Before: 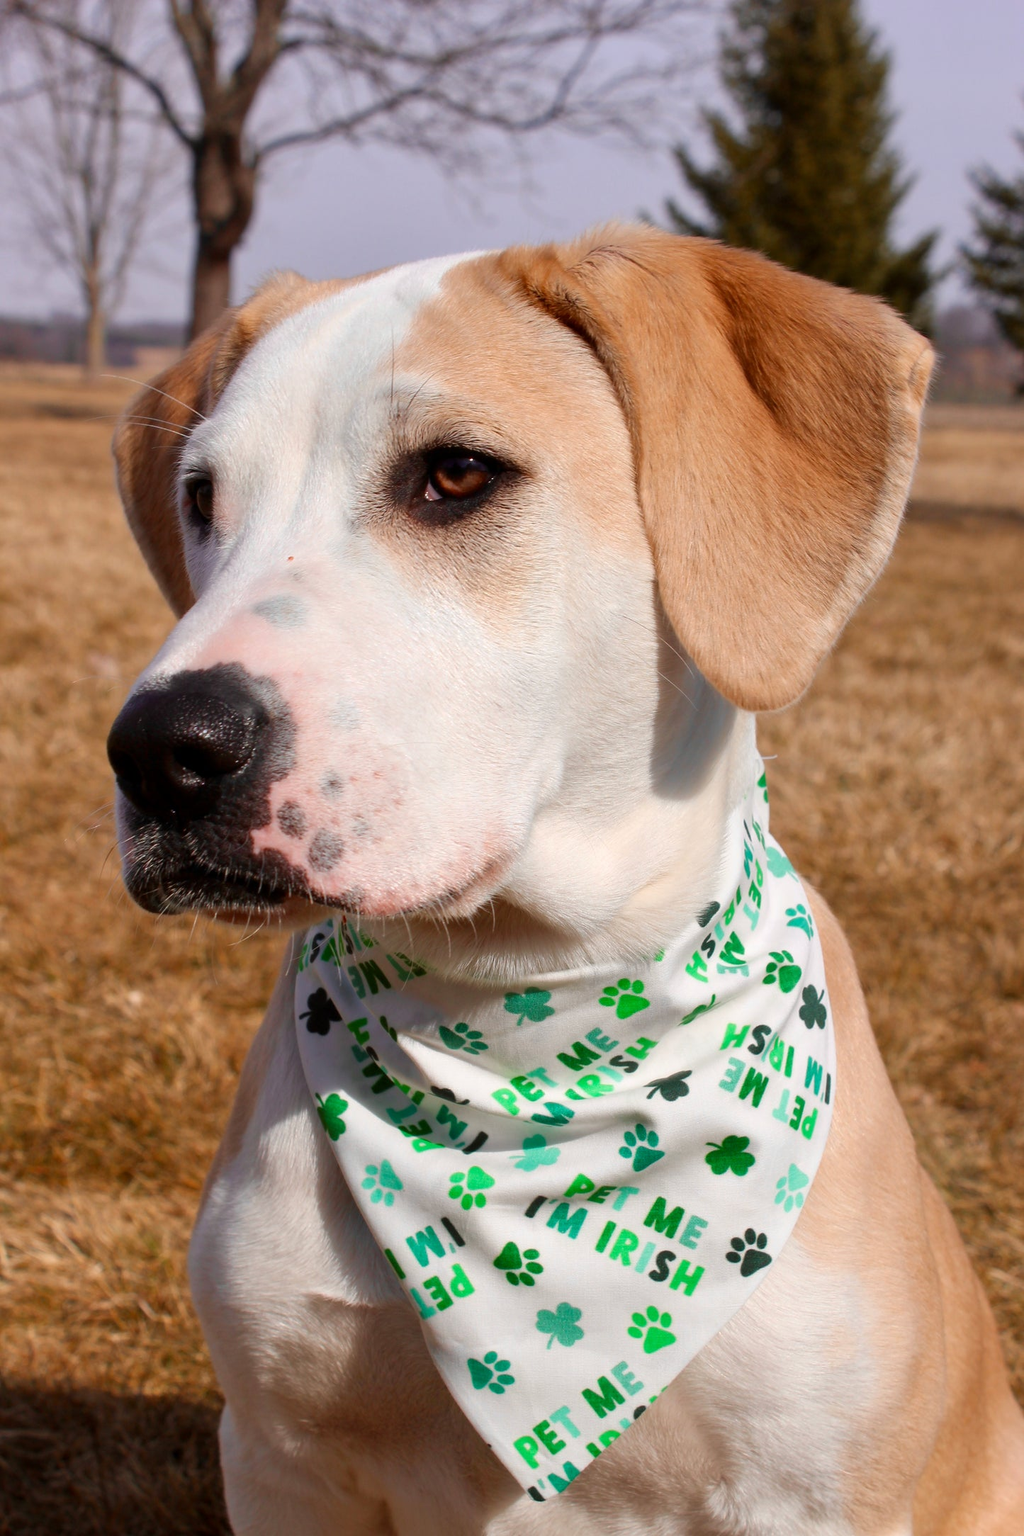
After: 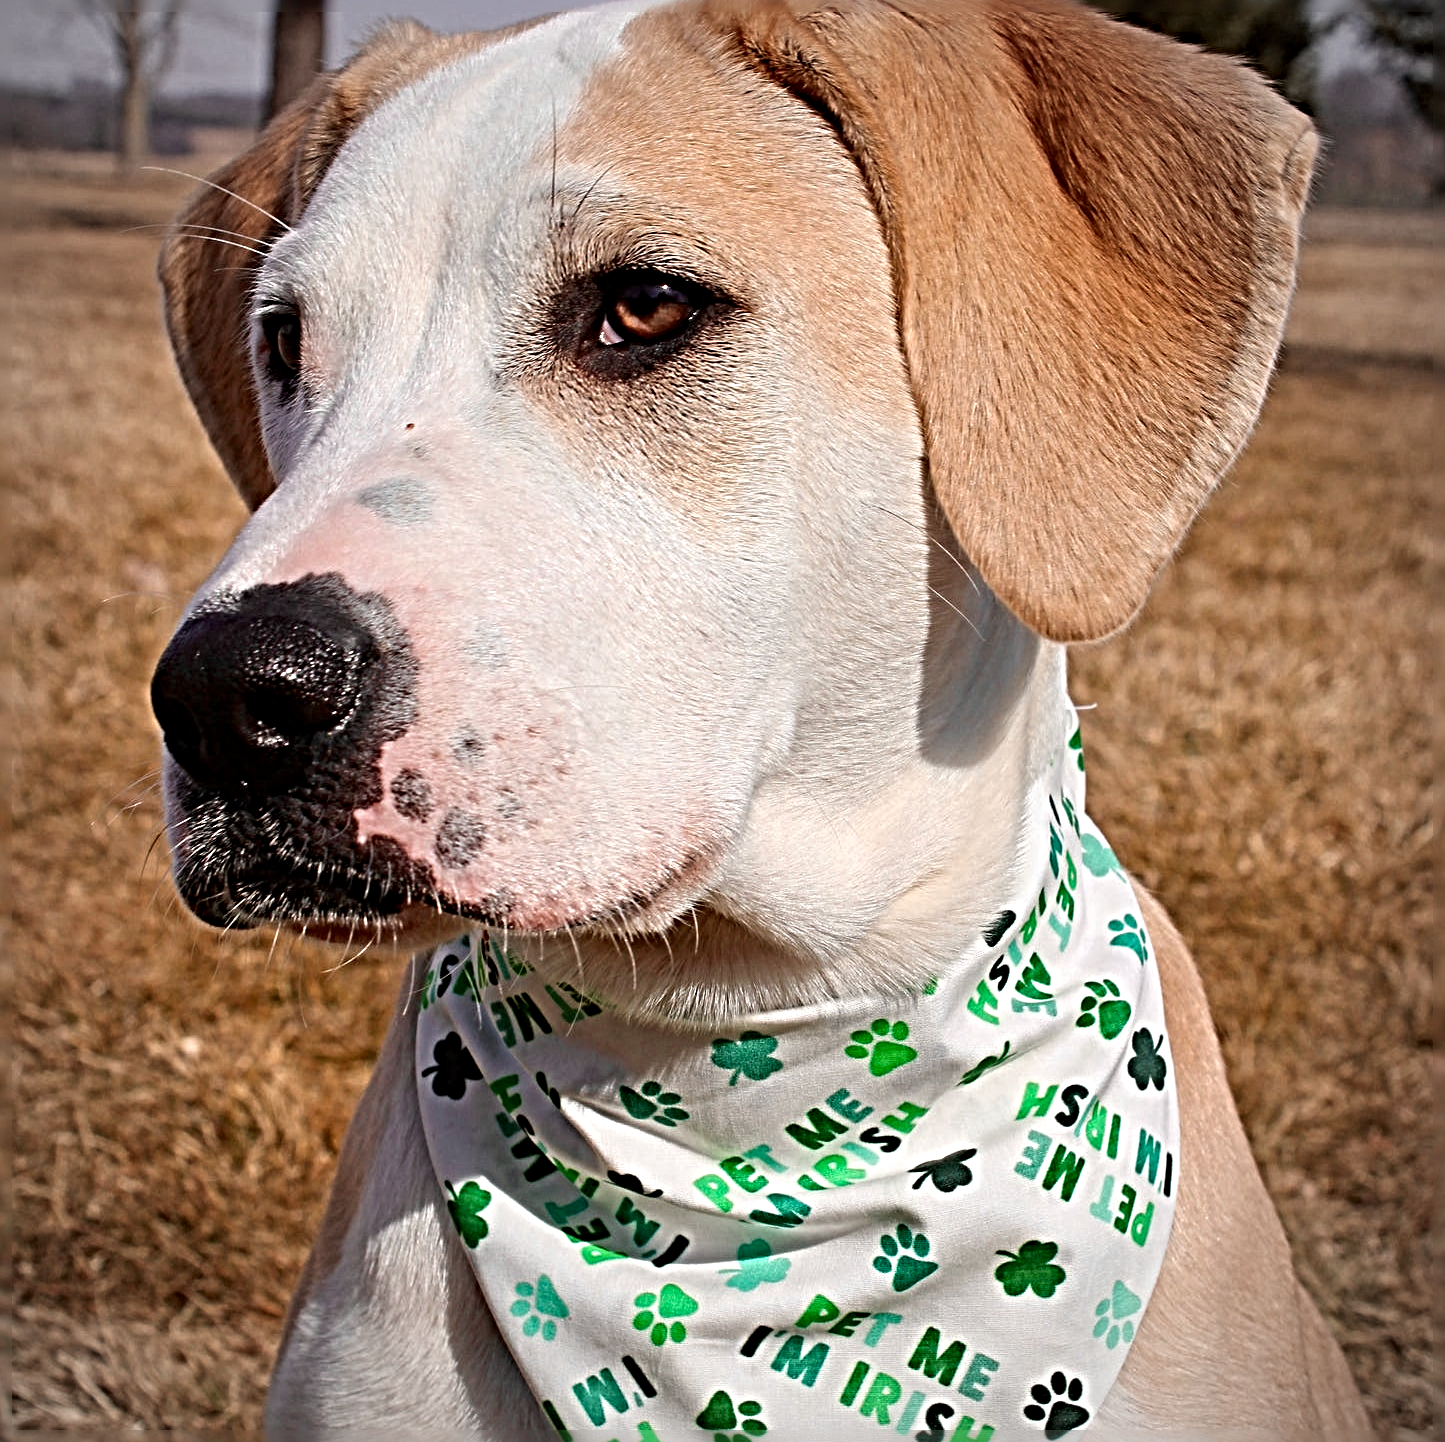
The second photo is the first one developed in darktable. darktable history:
crop: top 16.727%, bottom 16.727%
sharpen: radius 6.3, amount 1.8, threshold 0
vignetting: fall-off radius 60.92%
